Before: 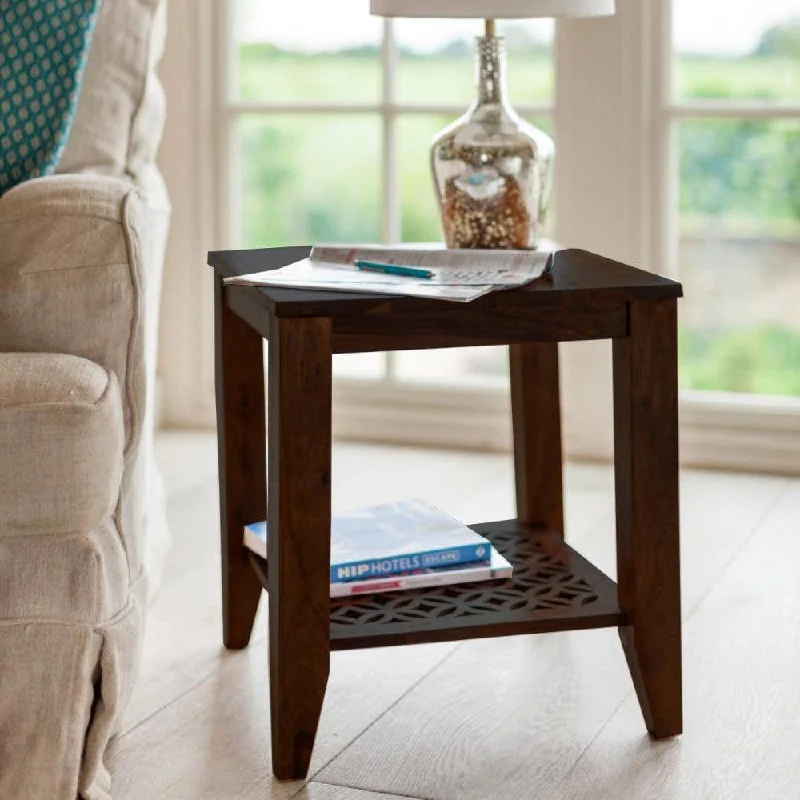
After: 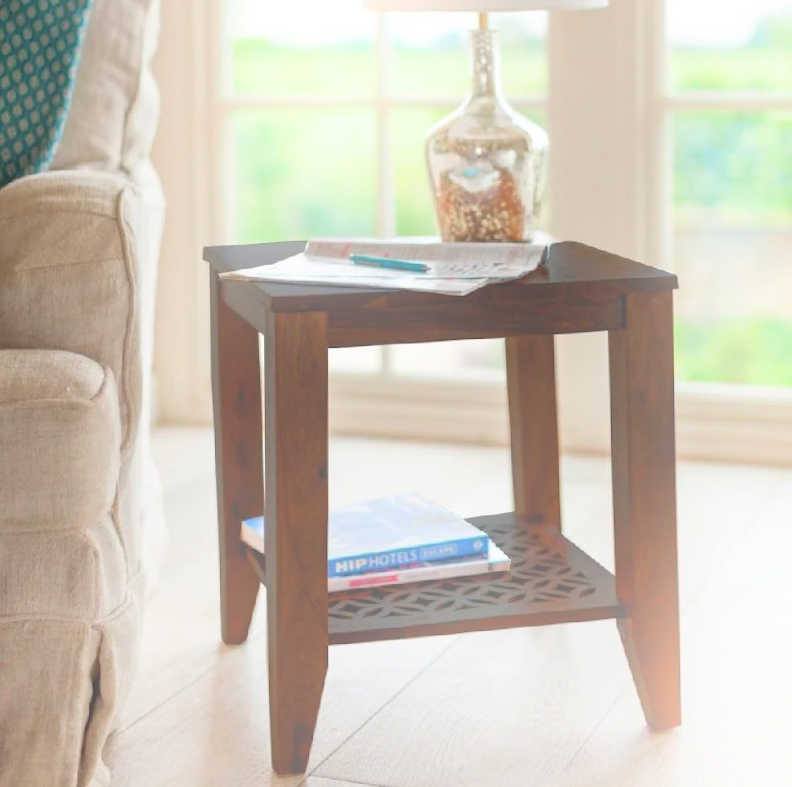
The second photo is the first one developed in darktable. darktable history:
rotate and perspective: rotation -0.45°, automatic cropping original format, crop left 0.008, crop right 0.992, crop top 0.012, crop bottom 0.988
bloom: on, module defaults
